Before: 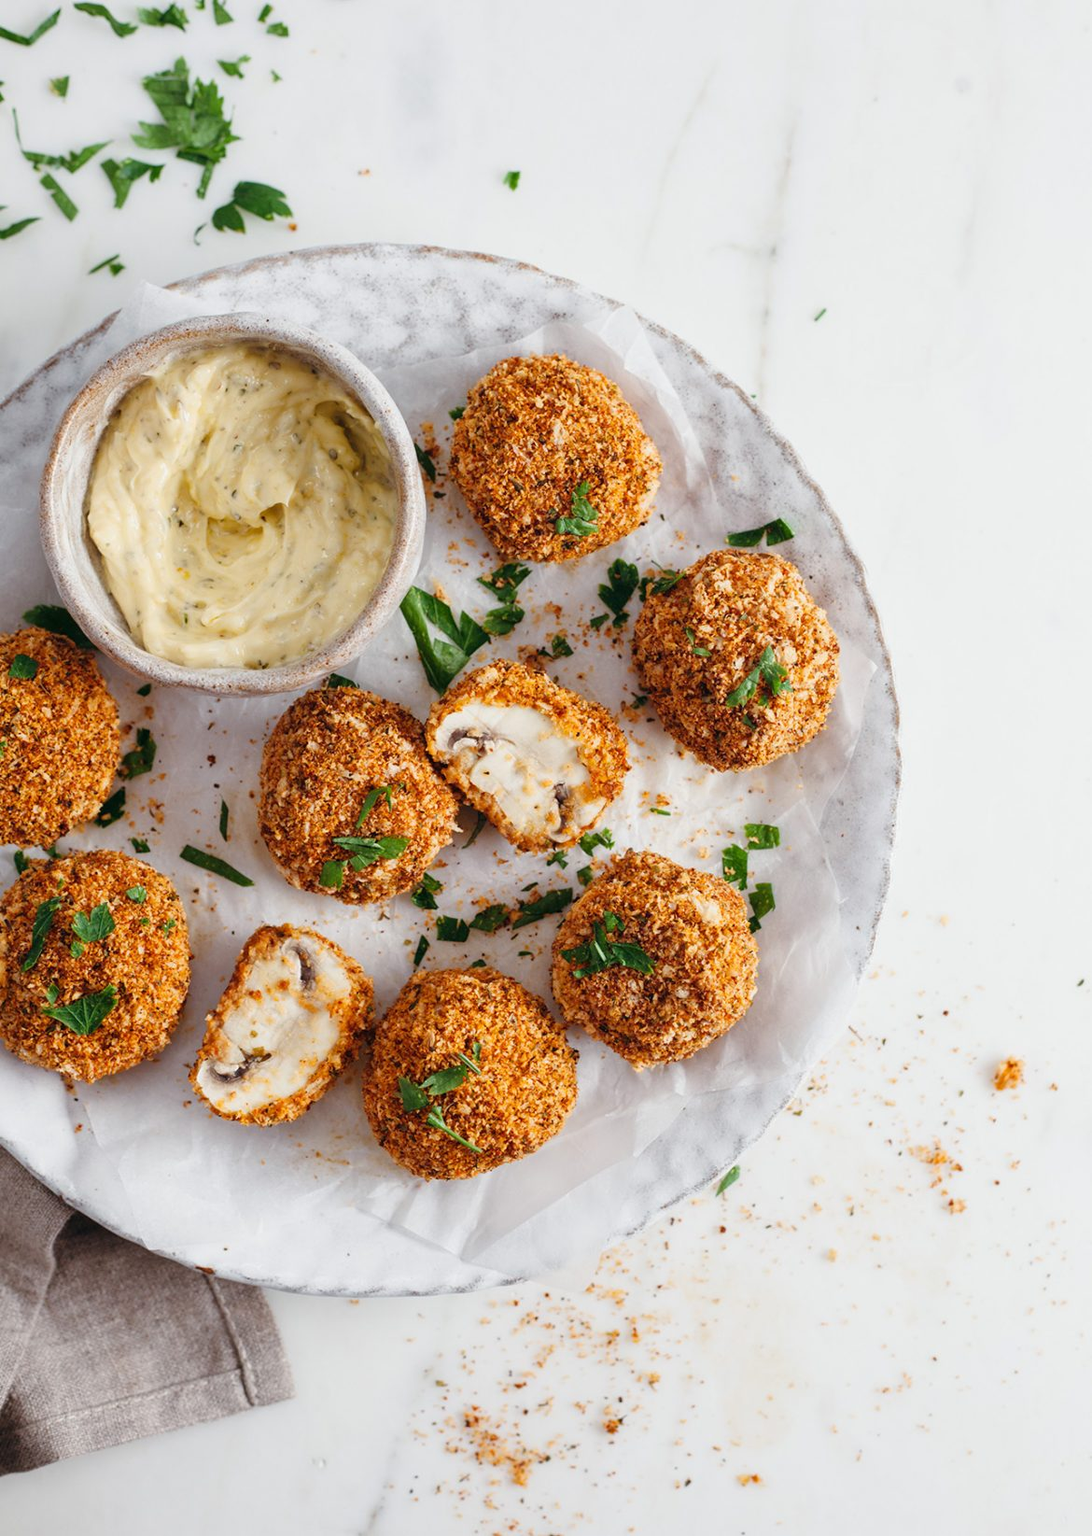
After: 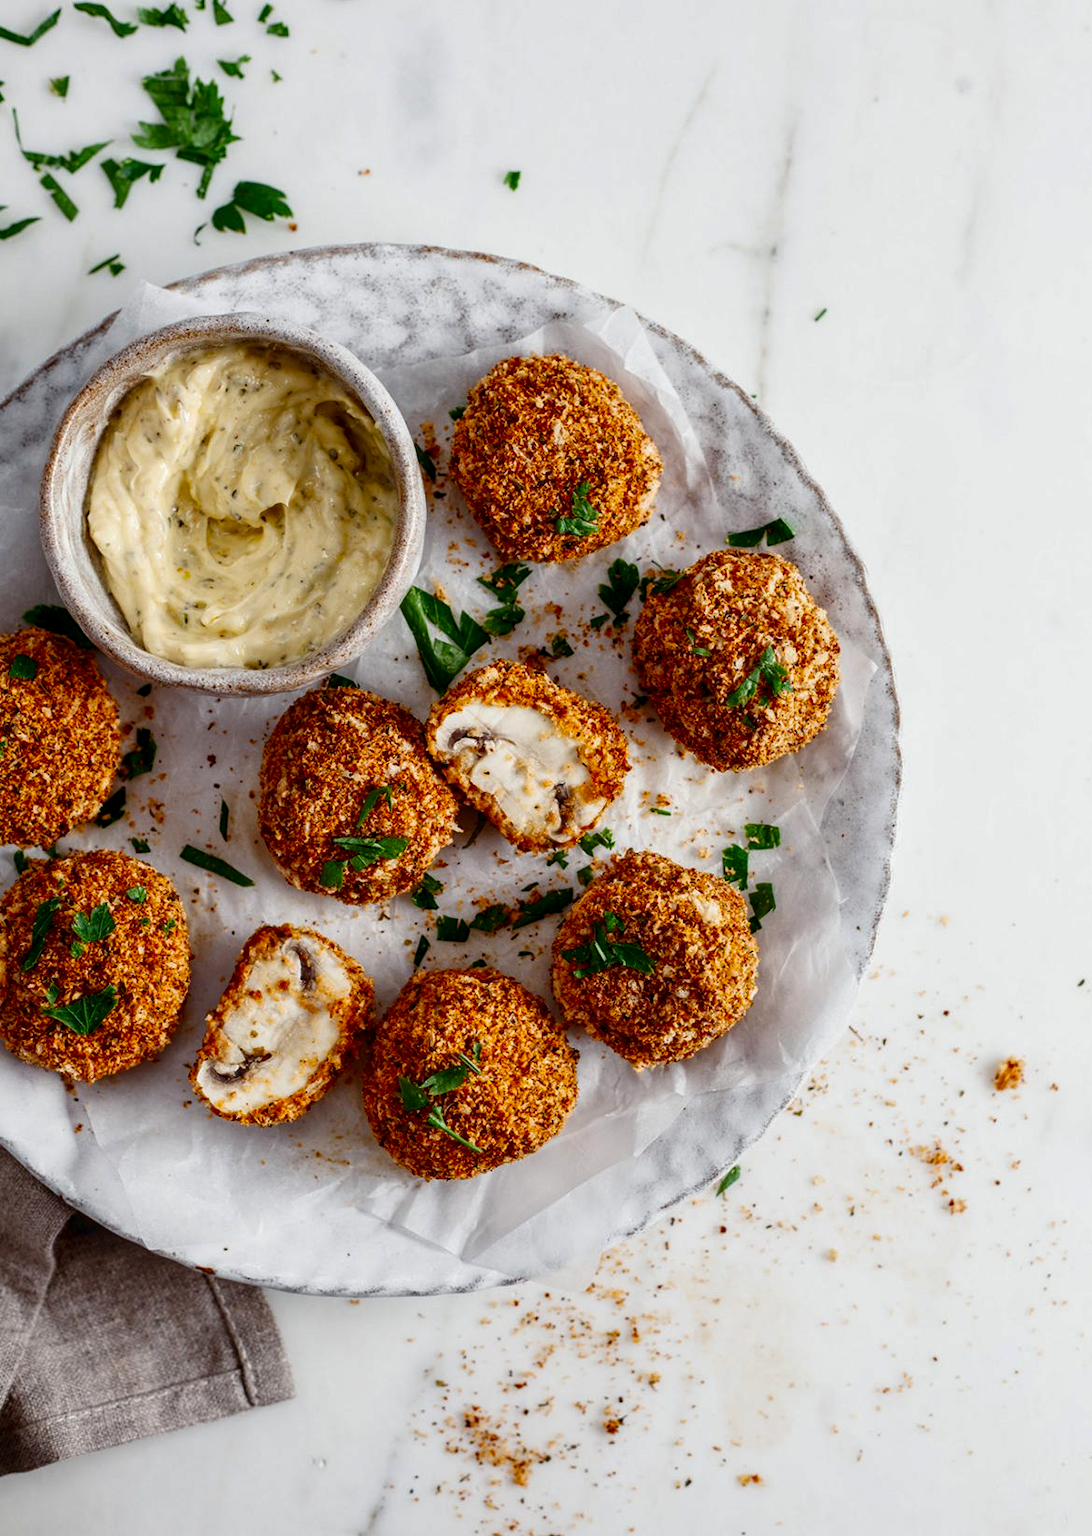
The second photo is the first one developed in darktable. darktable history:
contrast brightness saturation: contrast 0.1, brightness -0.26, saturation 0.14
local contrast: on, module defaults
